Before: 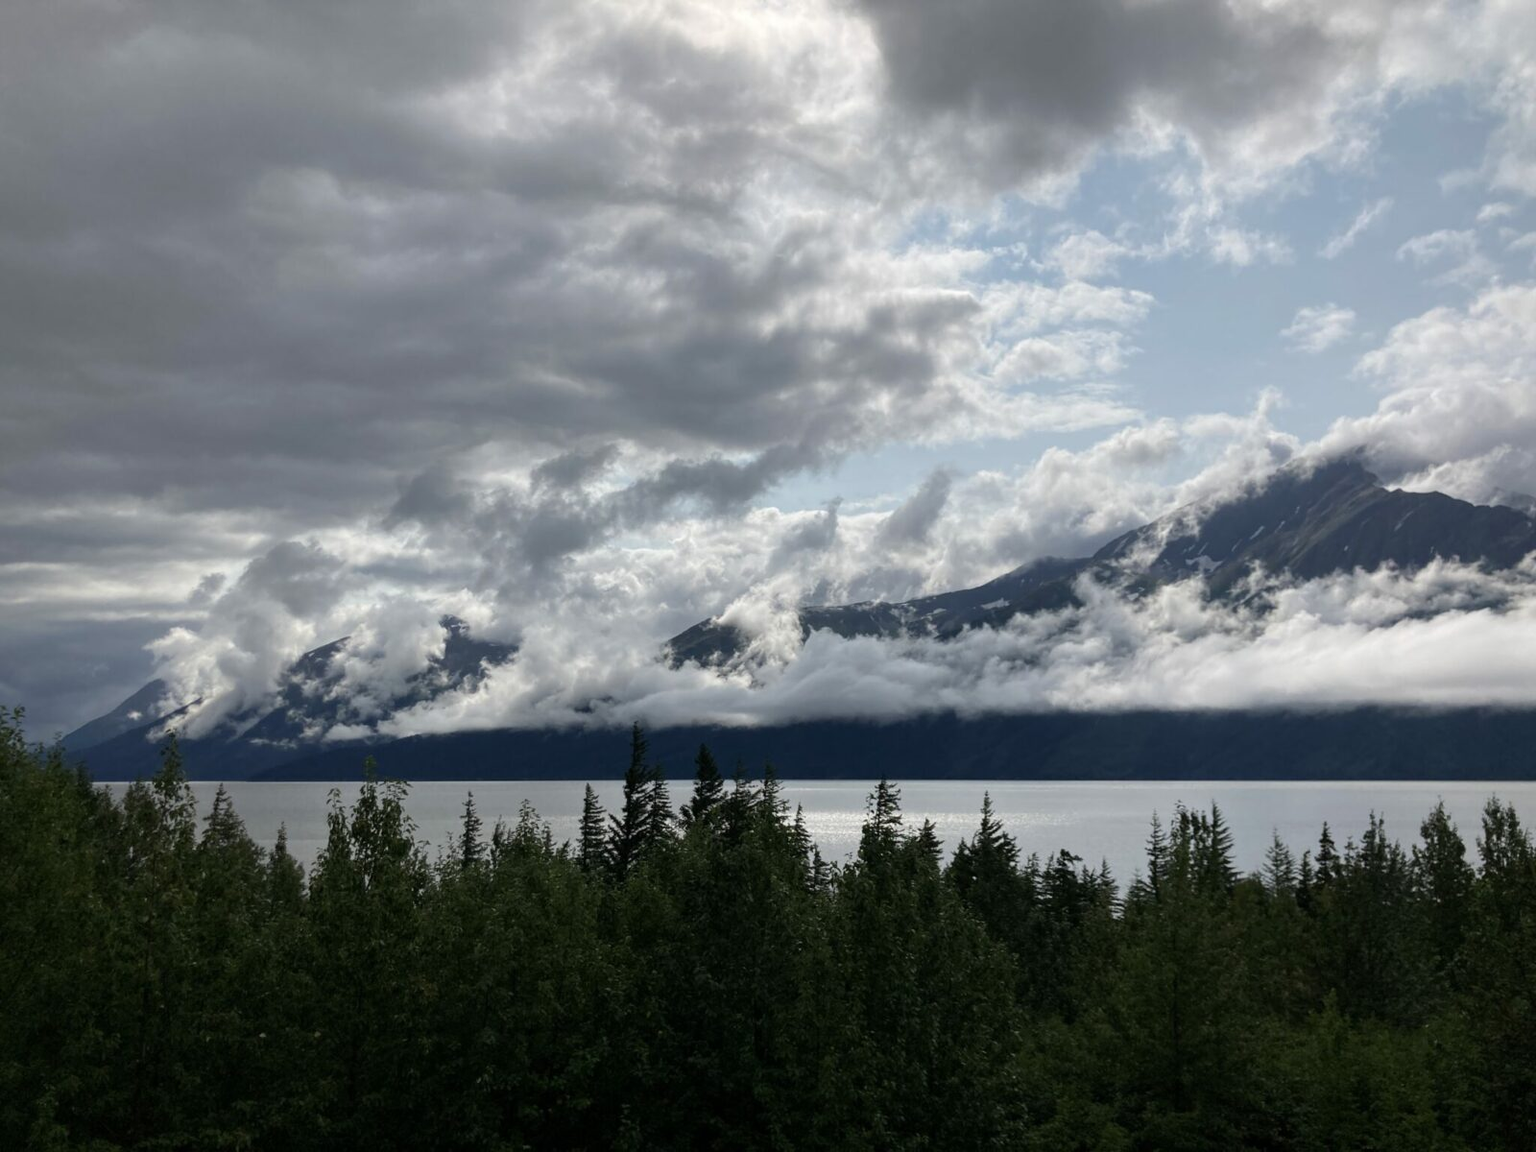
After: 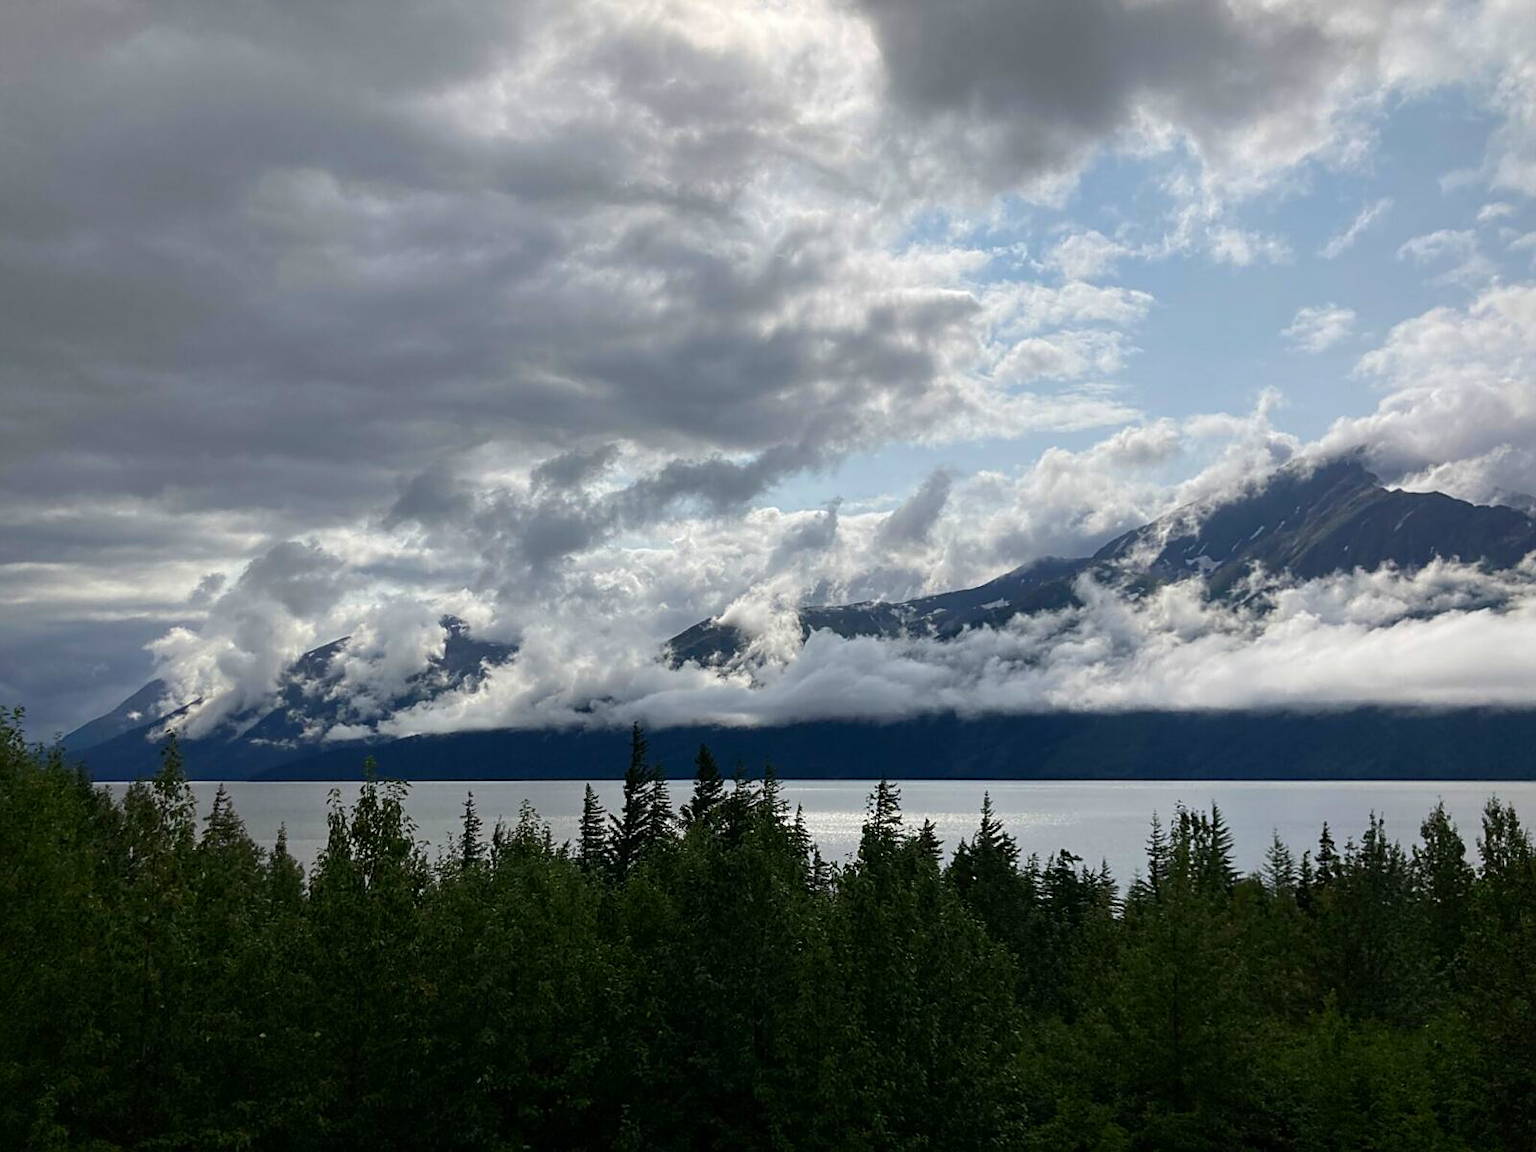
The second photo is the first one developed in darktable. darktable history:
sharpen: on, module defaults
color correction: highlights b* -0.044, saturation 1.35
color calibration: illuminant same as pipeline (D50), adaptation none (bypass), x 0.334, y 0.334, temperature 5023.15 K
